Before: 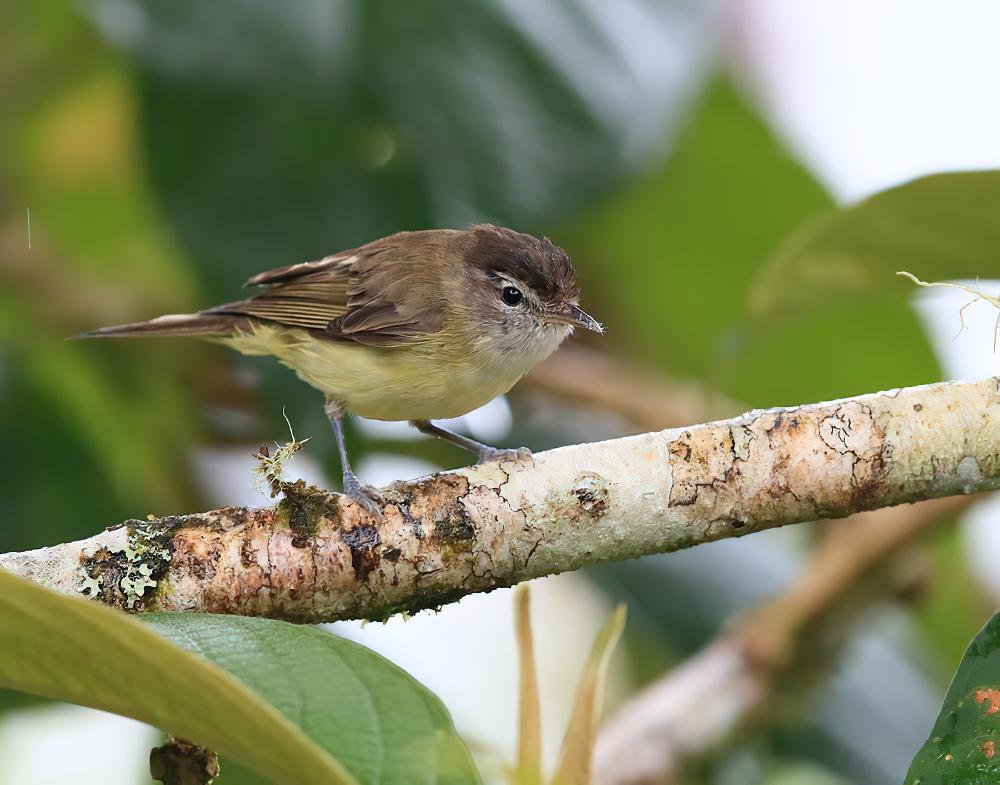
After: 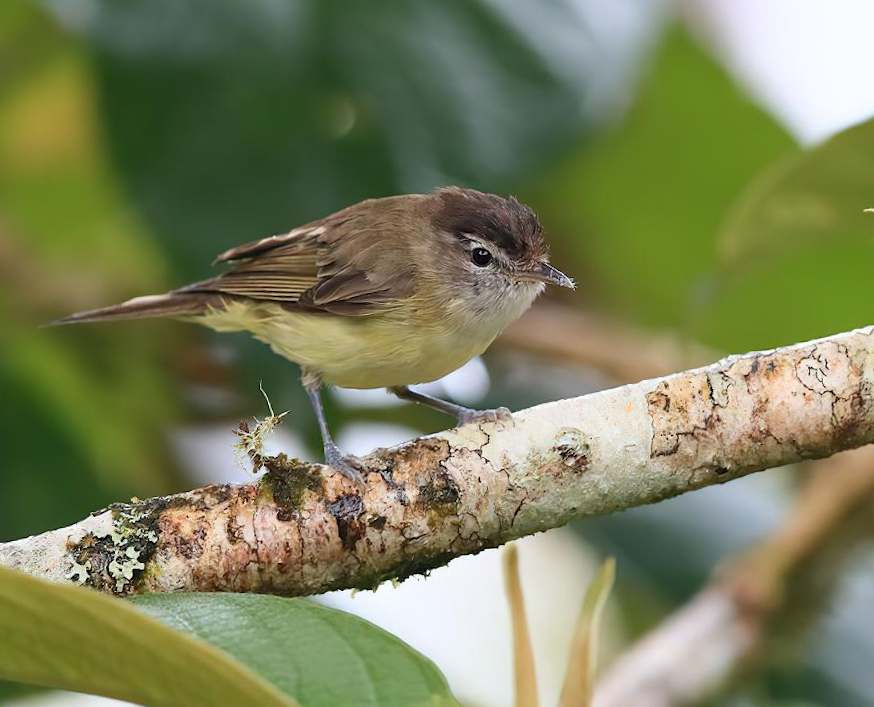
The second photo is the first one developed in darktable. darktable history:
crop and rotate: left 1.088%, right 8.807%
rotate and perspective: rotation -3.52°, crop left 0.036, crop right 0.964, crop top 0.081, crop bottom 0.919
